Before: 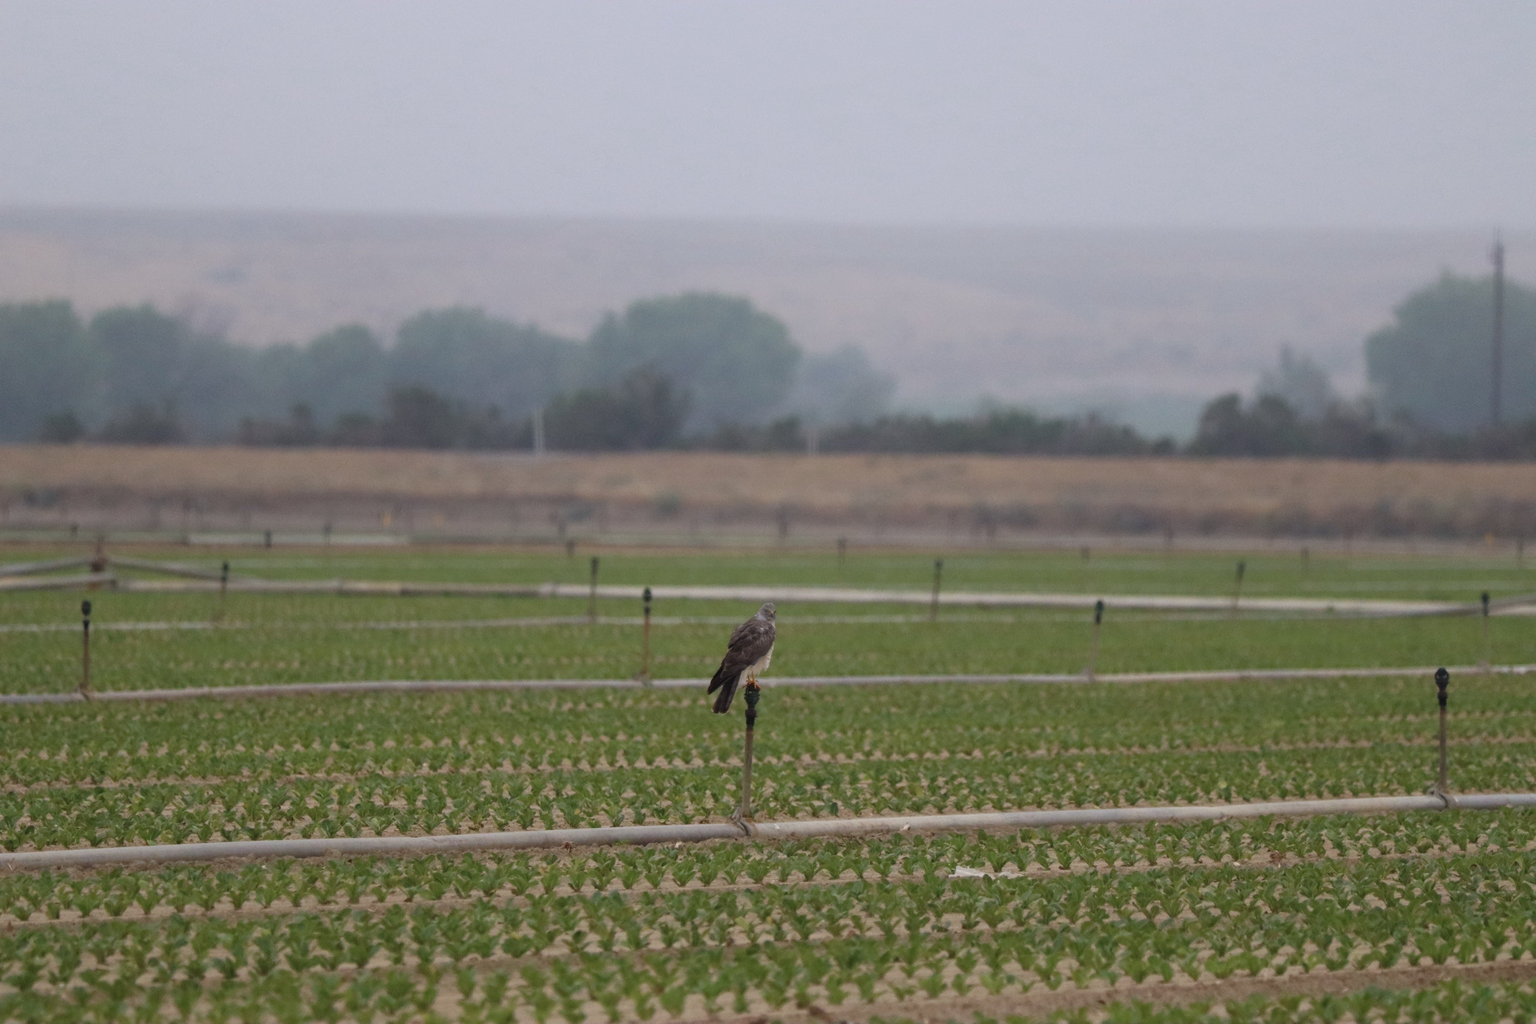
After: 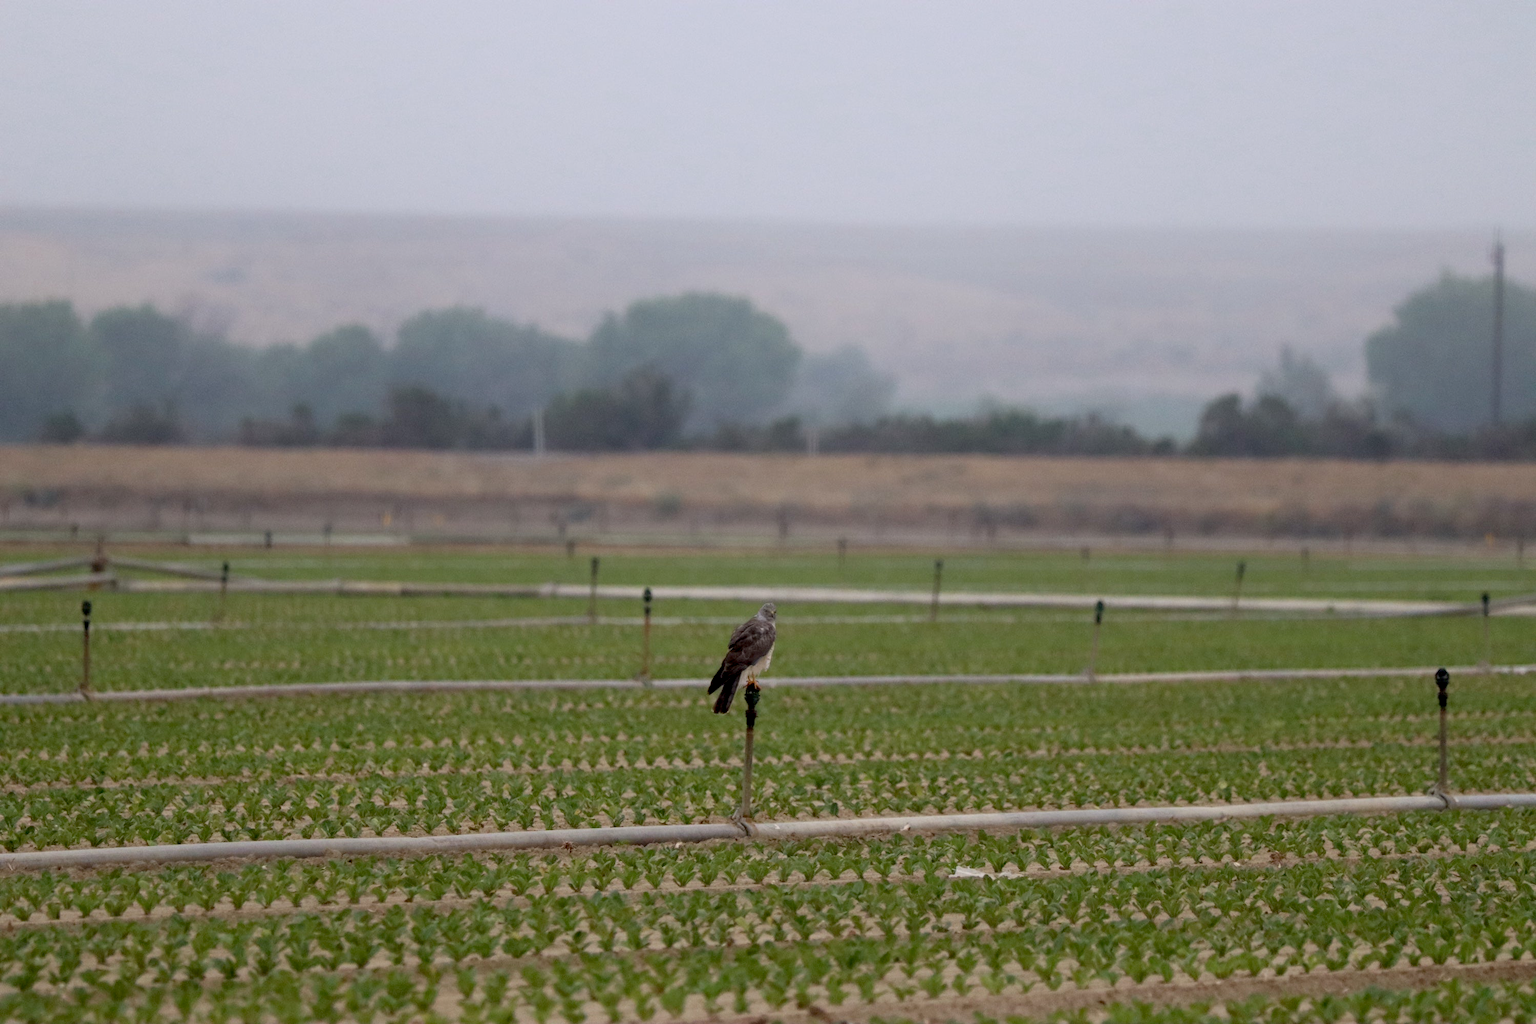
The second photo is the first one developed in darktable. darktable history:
shadows and highlights: shadows -12.5, white point adjustment 4, highlights 28.33
exposure: black level correction 0.016, exposure -0.009 EV, compensate highlight preservation false
white balance: emerald 1
